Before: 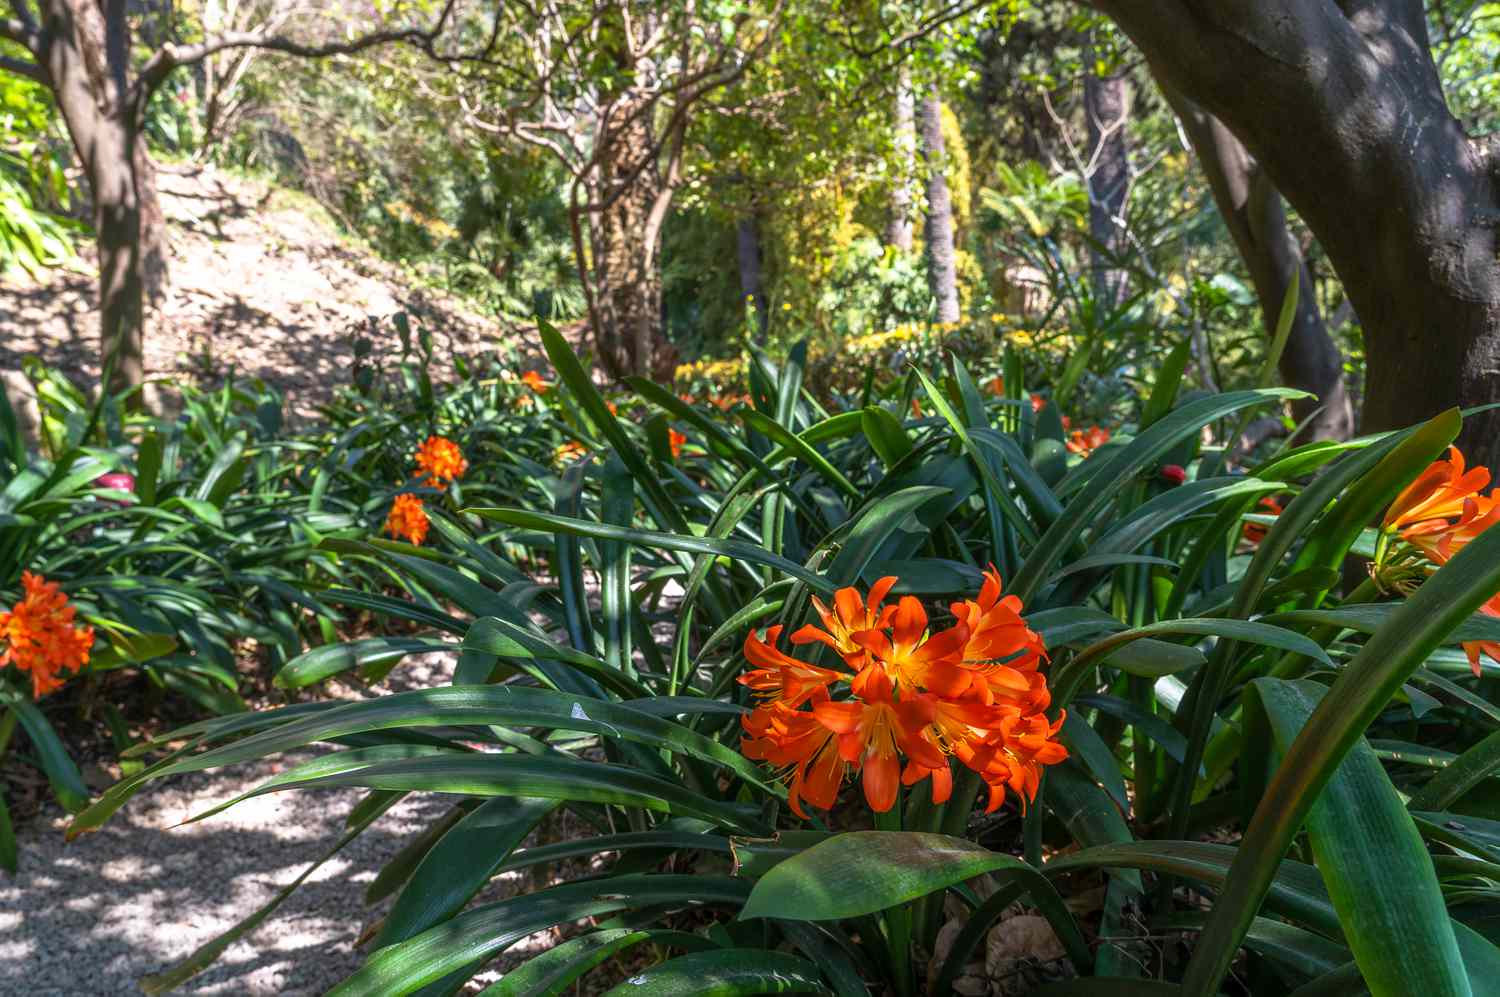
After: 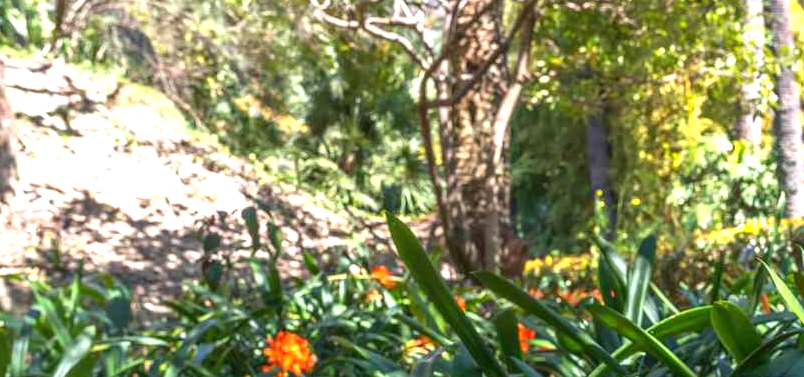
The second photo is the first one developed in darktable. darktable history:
crop: left 10.121%, top 10.631%, right 36.218%, bottom 51.526%
exposure: black level correction 0, exposure 0.5 EV, compensate exposure bias true, compensate highlight preservation false
